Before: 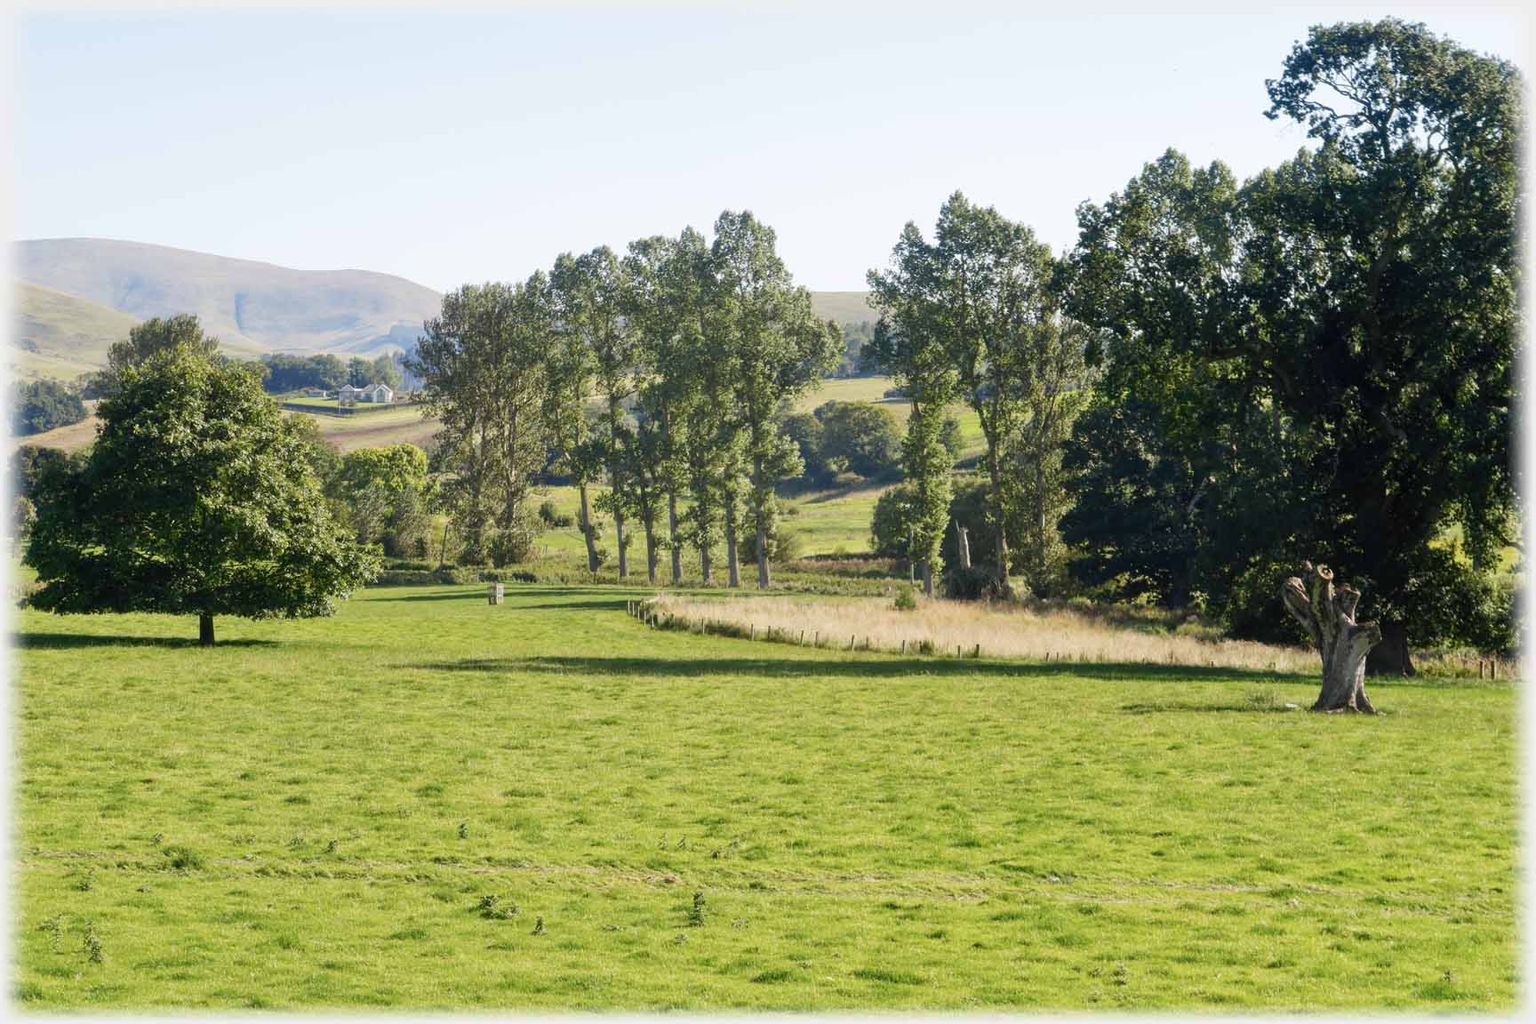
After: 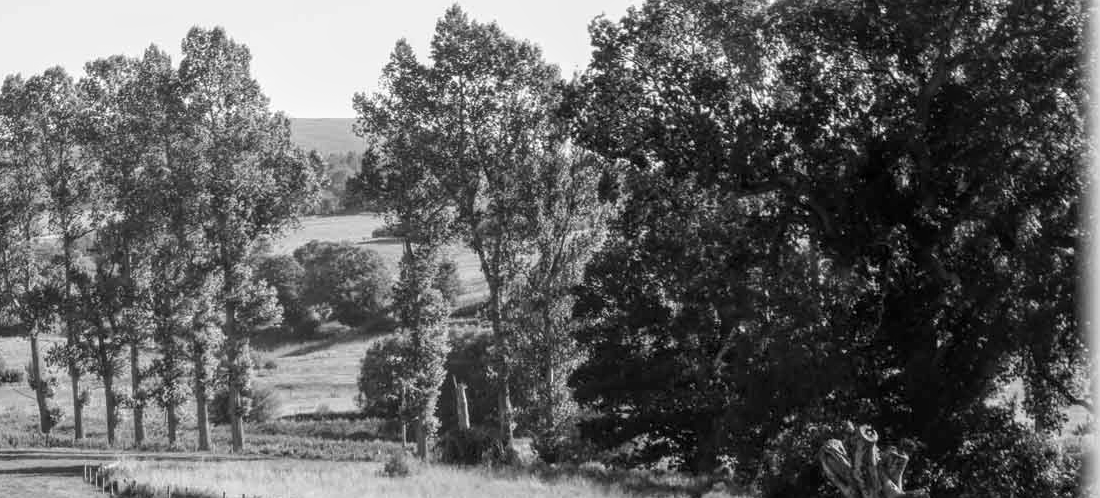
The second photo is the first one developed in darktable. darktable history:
local contrast: on, module defaults
crop: left 36.005%, top 18.293%, right 0.31%, bottom 38.444%
monochrome: a 32, b 64, size 2.3
